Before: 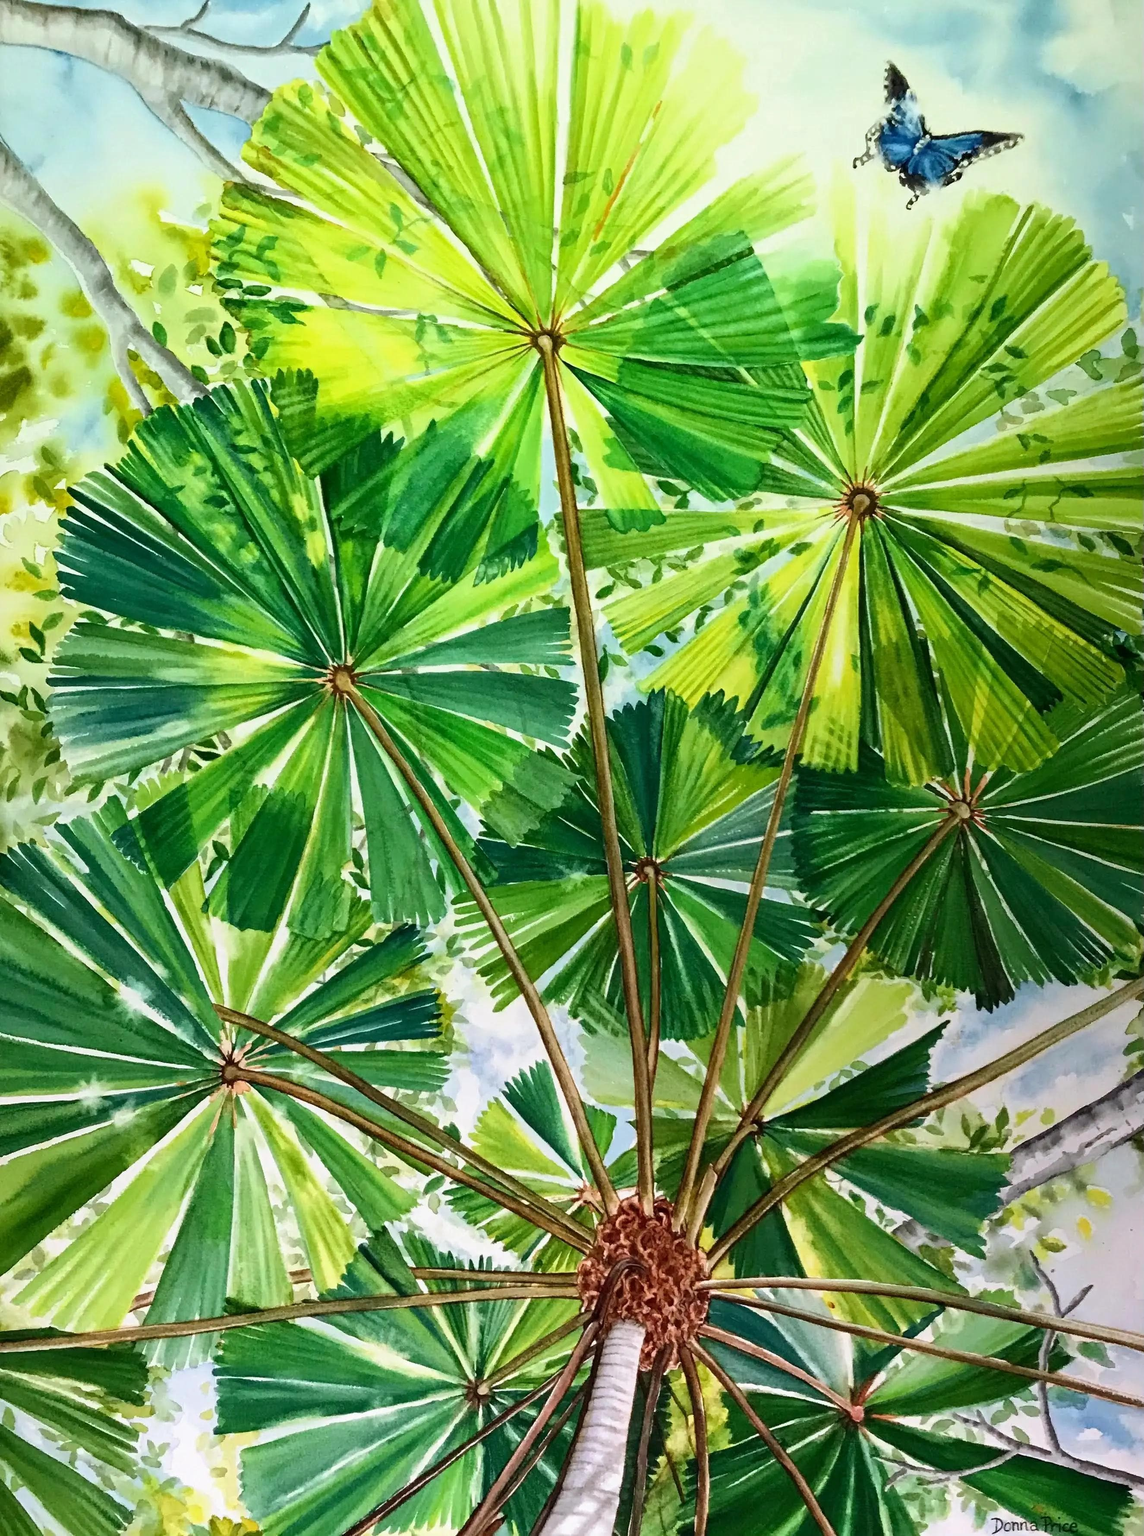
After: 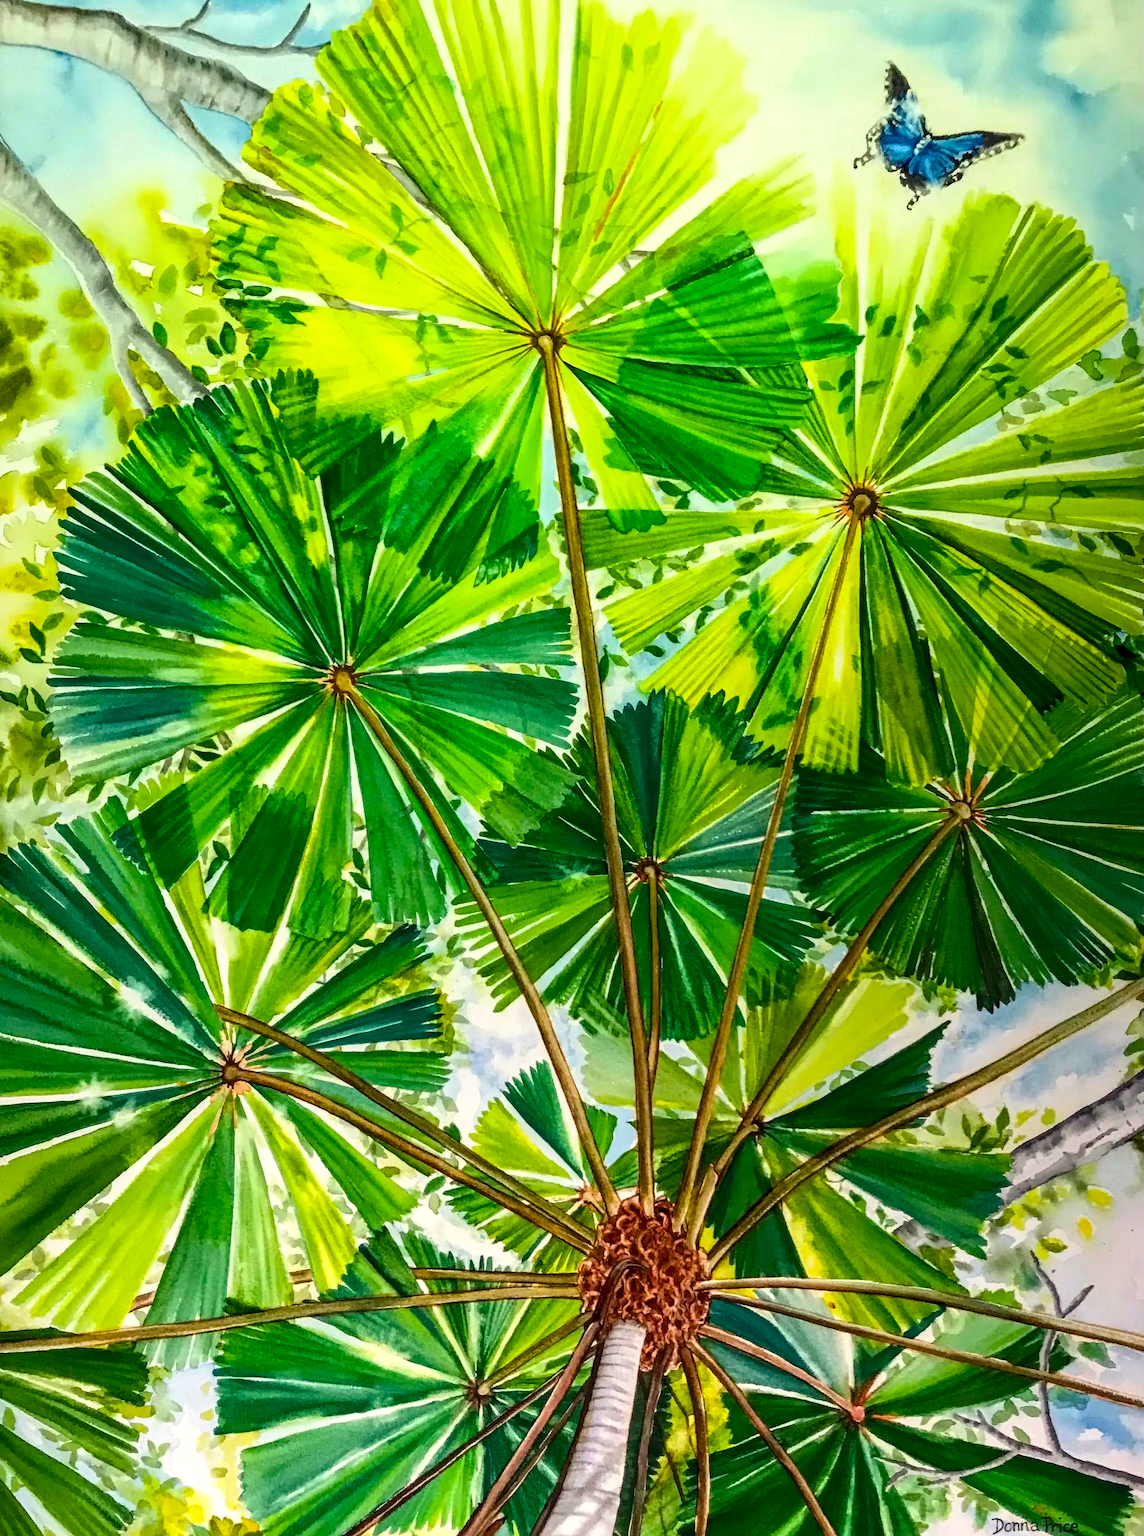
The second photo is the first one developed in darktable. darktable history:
color balance rgb: highlights gain › luminance 5.576%, highlights gain › chroma 2.586%, highlights gain › hue 87.67°, perceptual saturation grading › global saturation 29.409%, global vibrance 20%
local contrast: on, module defaults
